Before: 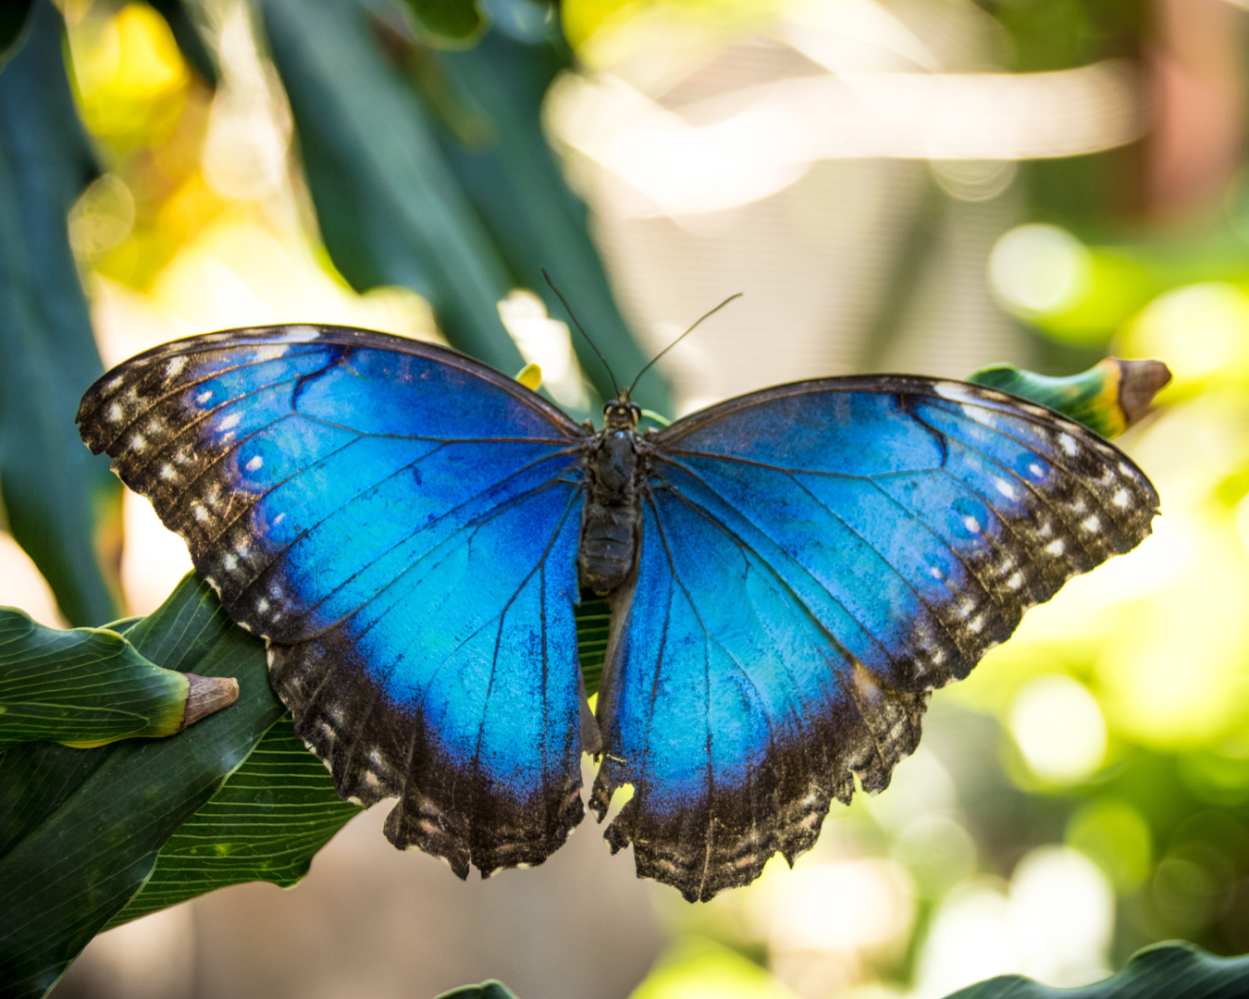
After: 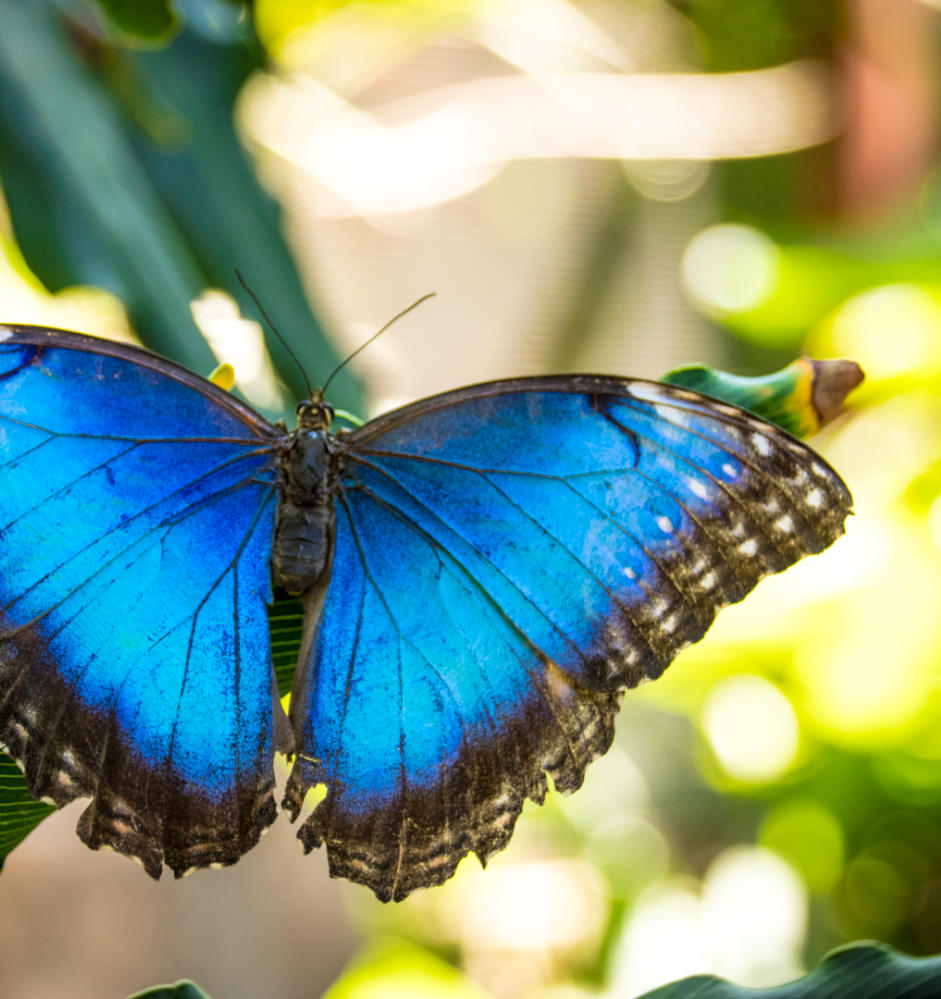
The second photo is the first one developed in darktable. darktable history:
color contrast: green-magenta contrast 1.2, blue-yellow contrast 1.2
crop and rotate: left 24.6%
